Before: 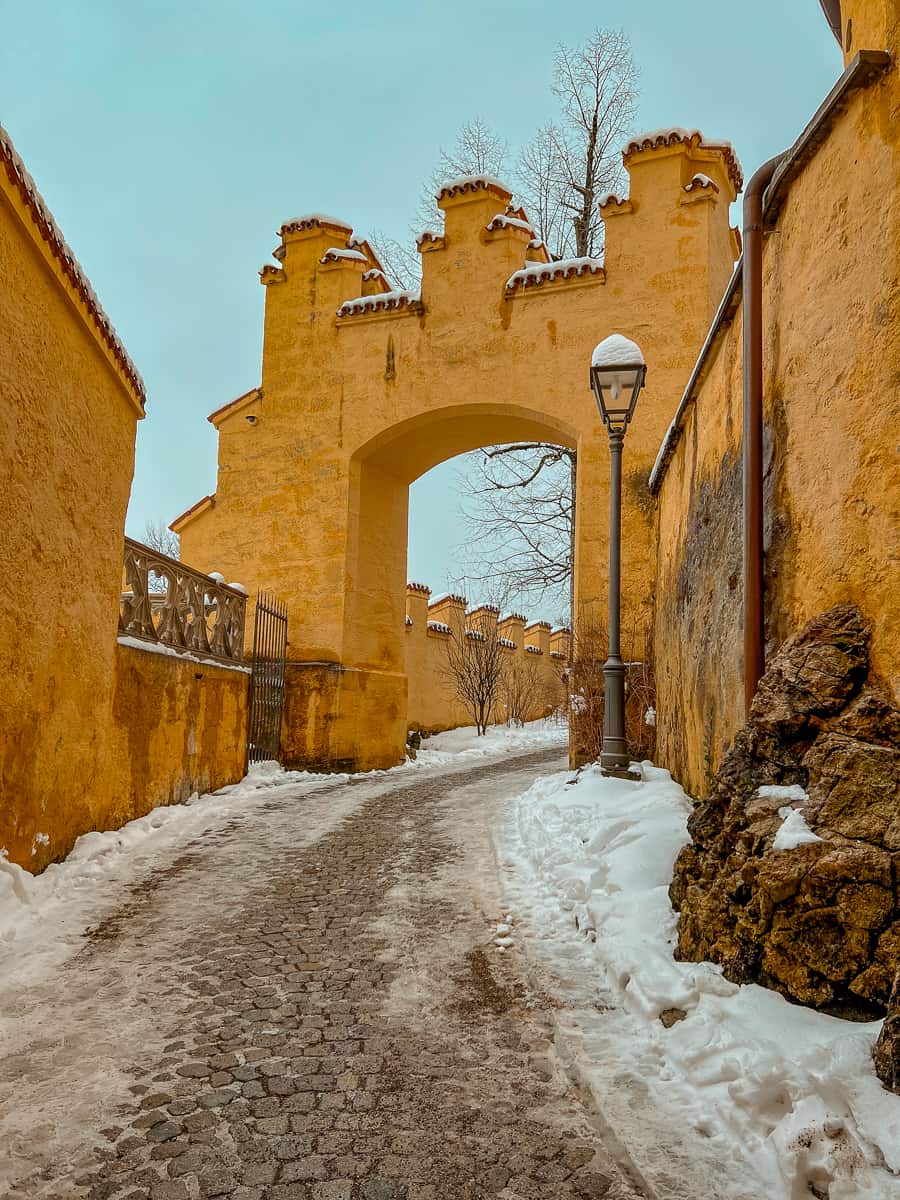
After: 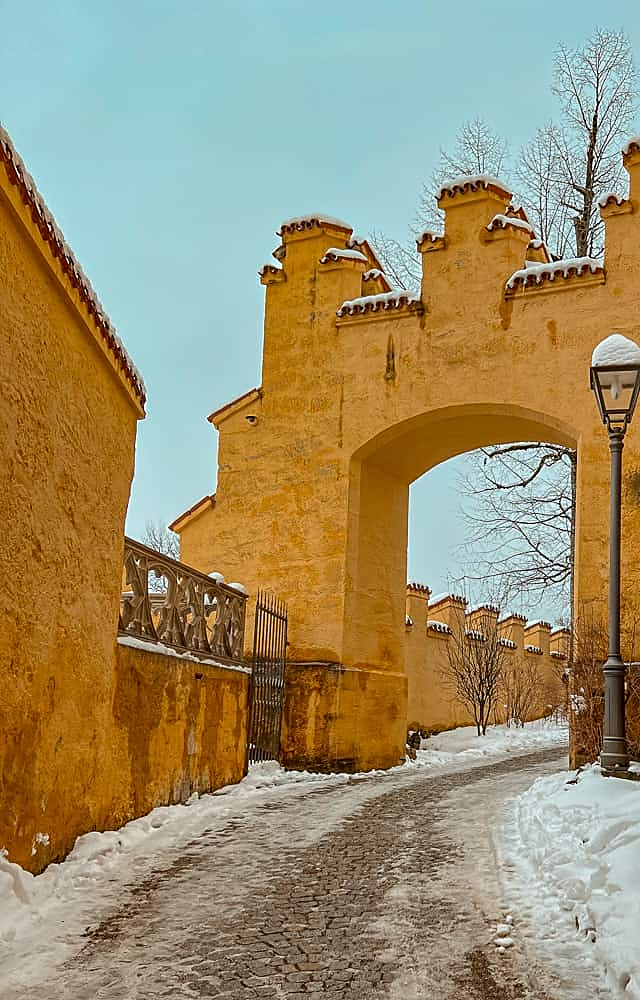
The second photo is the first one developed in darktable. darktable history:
sharpen: on, module defaults
crop: right 28.885%, bottom 16.626%
